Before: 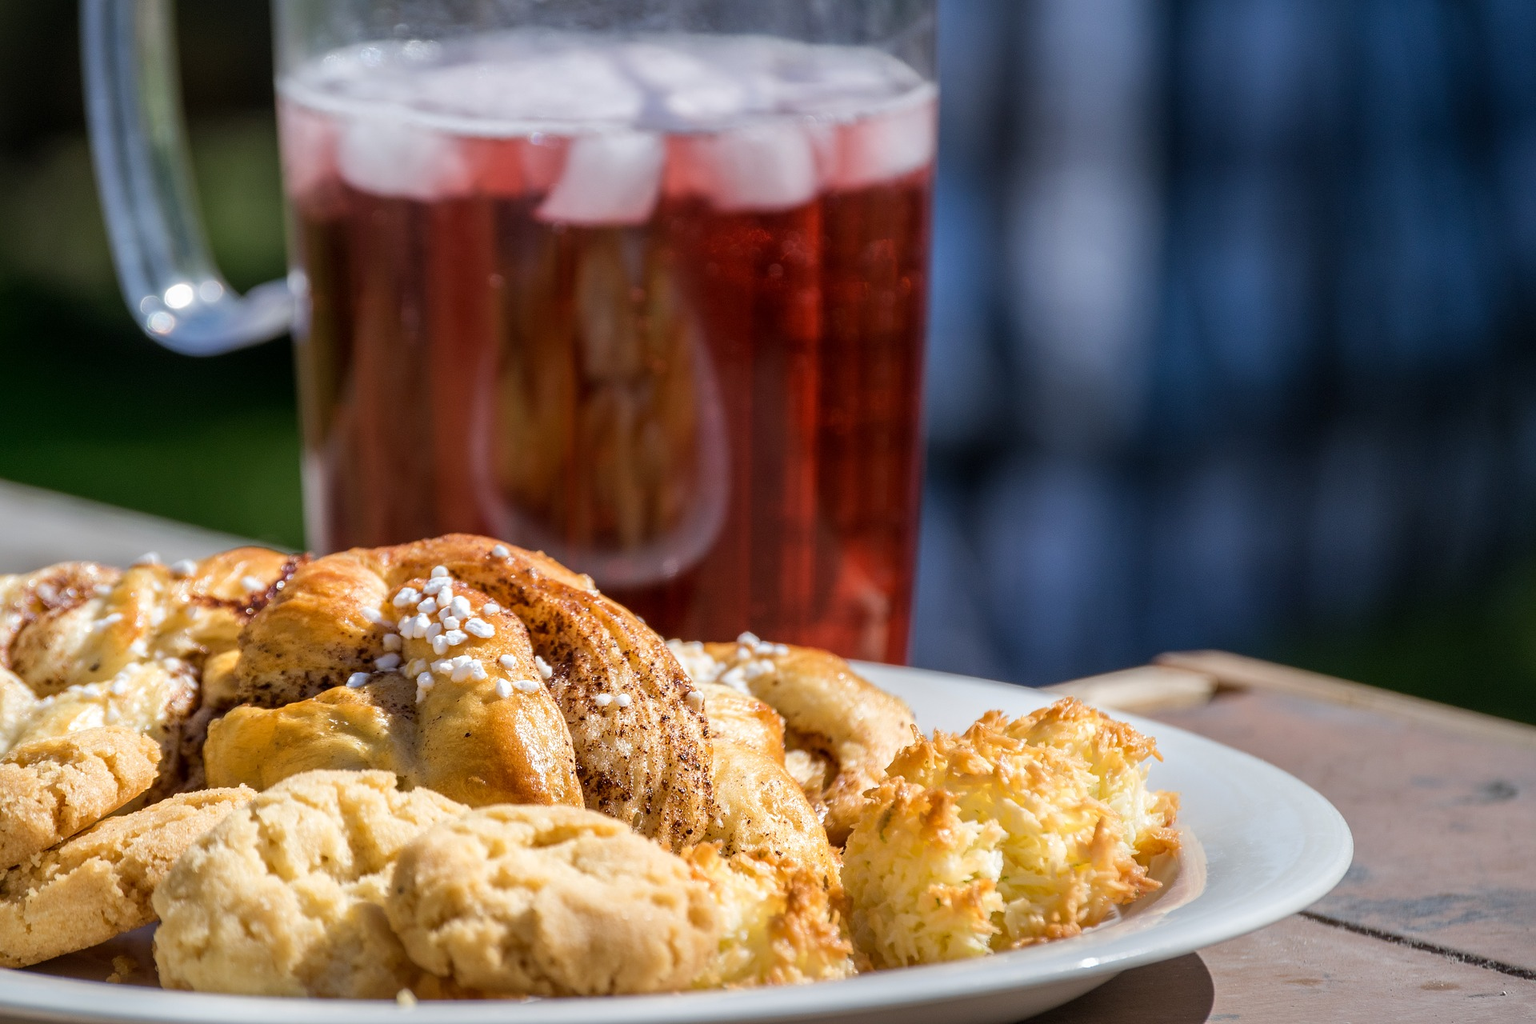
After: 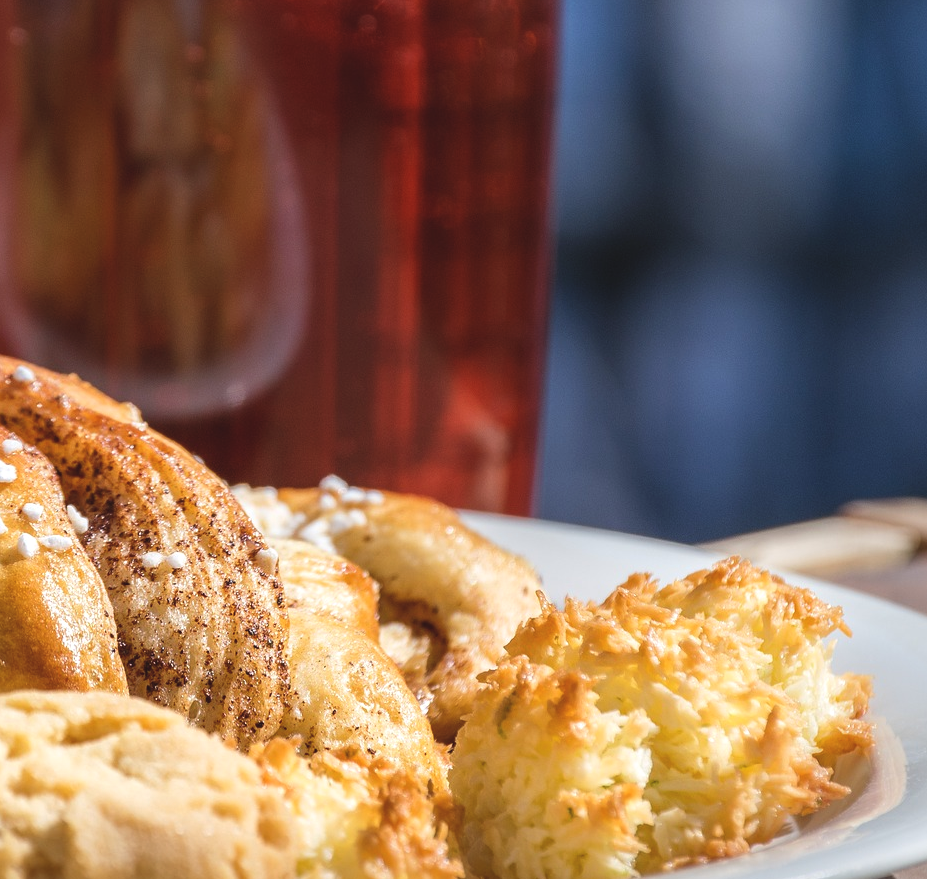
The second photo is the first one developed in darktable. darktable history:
exposure: black level correction -0.008, exposure 0.067 EV, compensate highlight preservation false
crop: left 31.379%, top 24.658%, right 20.326%, bottom 6.628%
